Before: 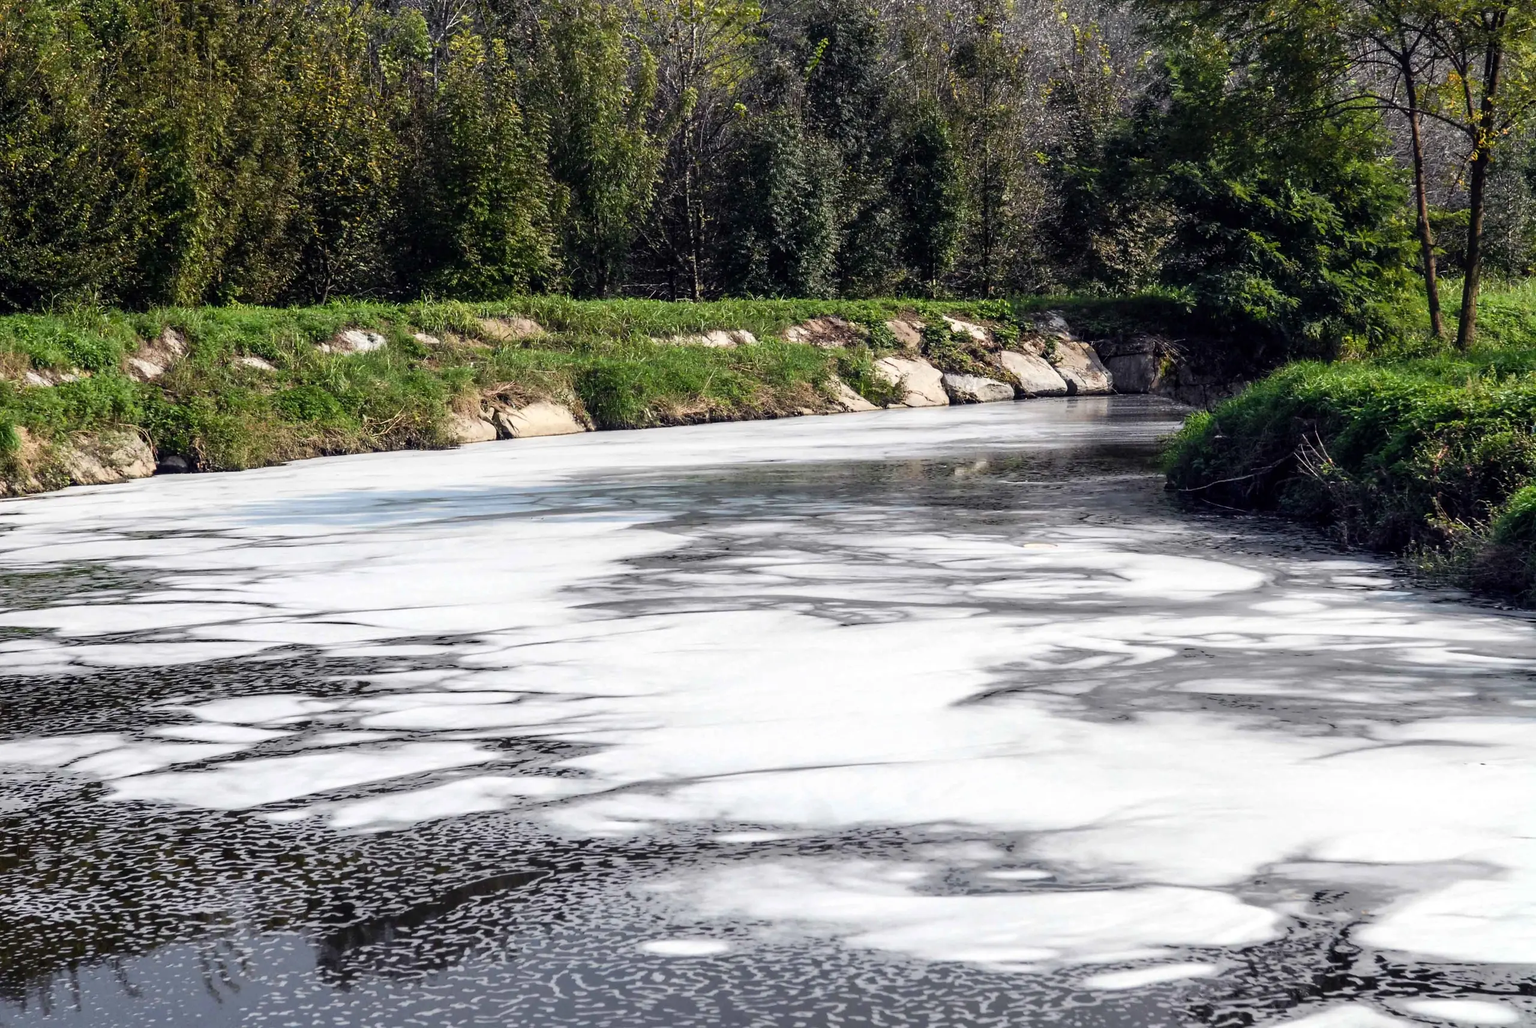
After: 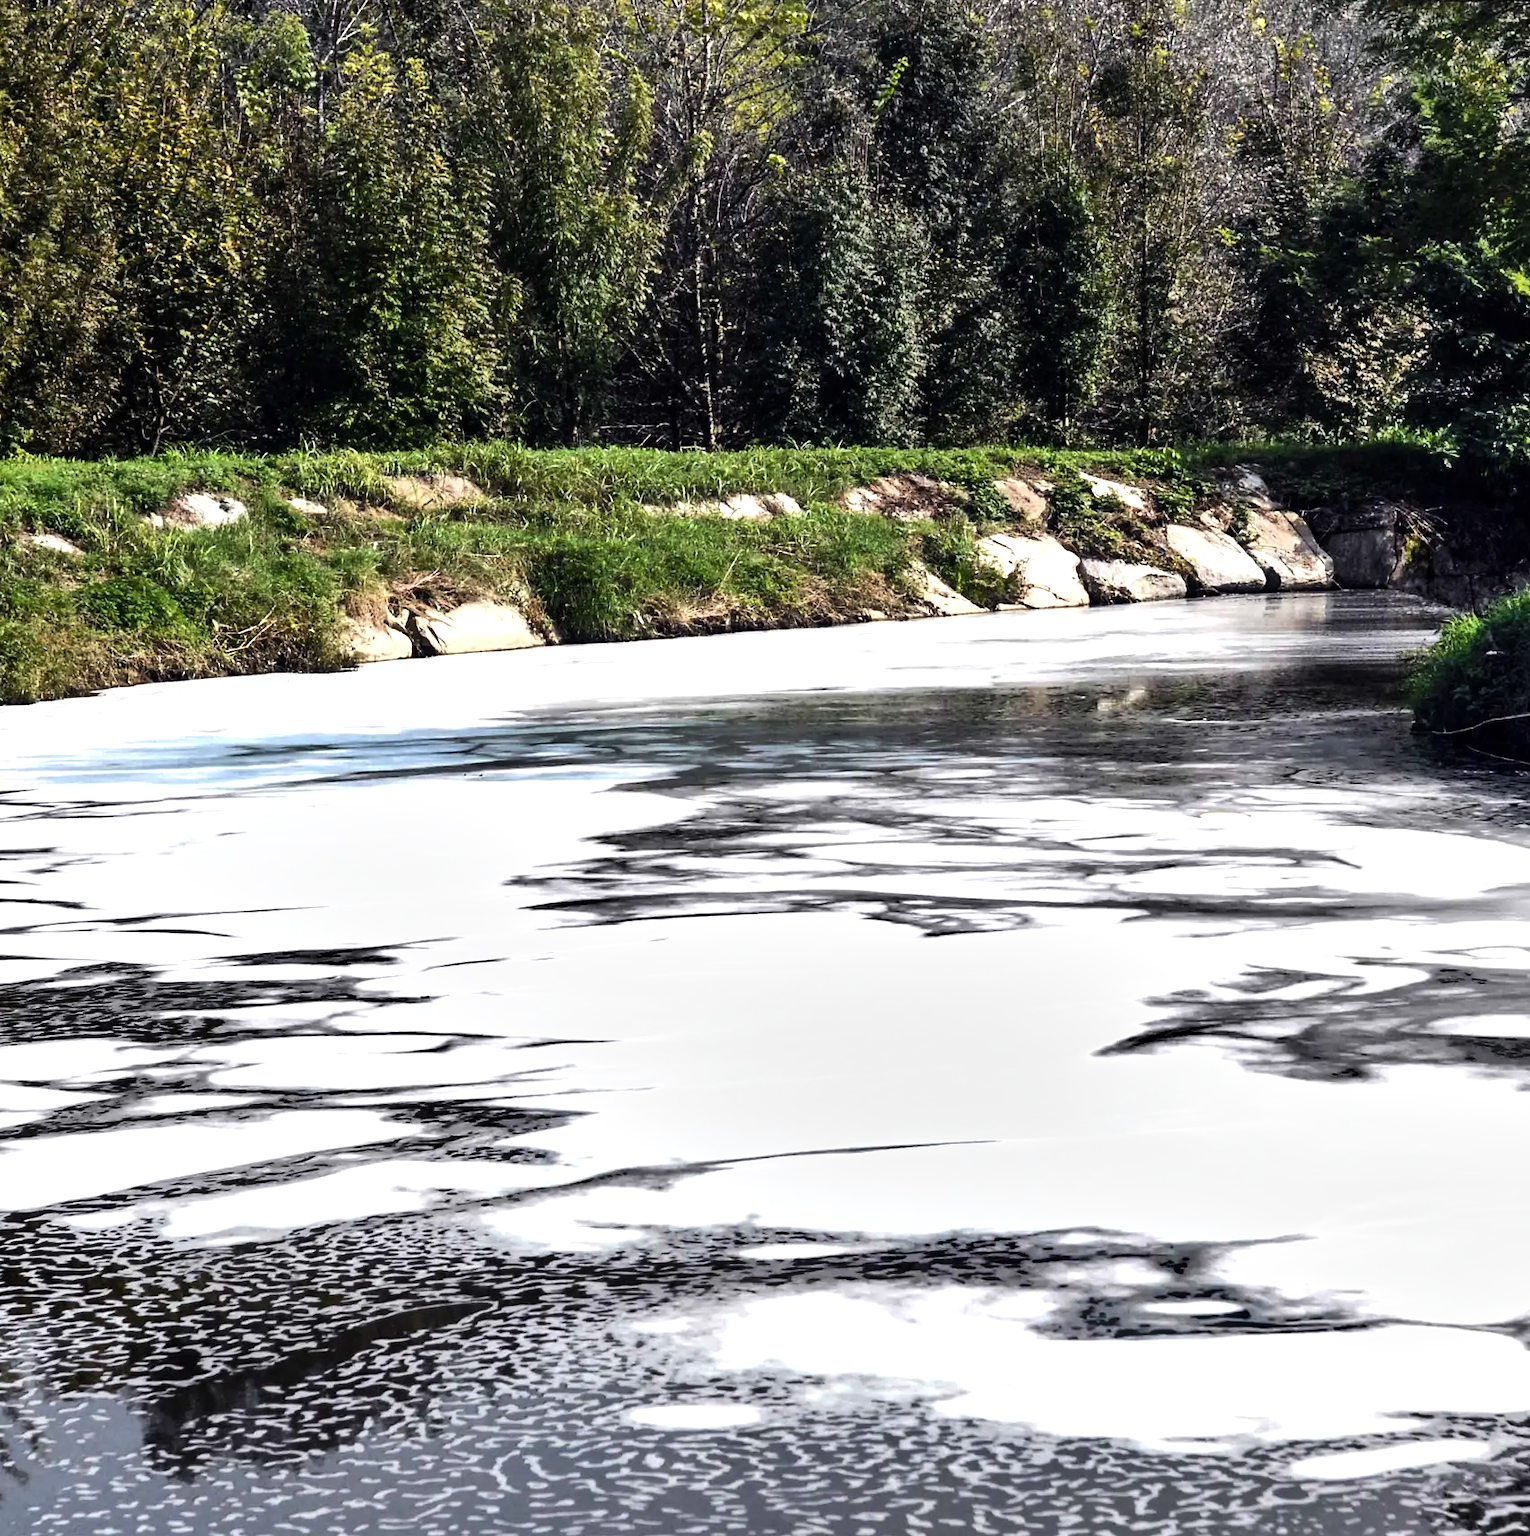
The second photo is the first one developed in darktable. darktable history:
crop and rotate: left 14.385%, right 18.948%
shadows and highlights: white point adjustment 0.05, highlights color adjustment 55.9%, soften with gaussian
tone equalizer: -8 EV -0.75 EV, -7 EV -0.7 EV, -6 EV -0.6 EV, -5 EV -0.4 EV, -3 EV 0.4 EV, -2 EV 0.6 EV, -1 EV 0.7 EV, +0 EV 0.75 EV, edges refinement/feathering 500, mask exposure compensation -1.57 EV, preserve details no
